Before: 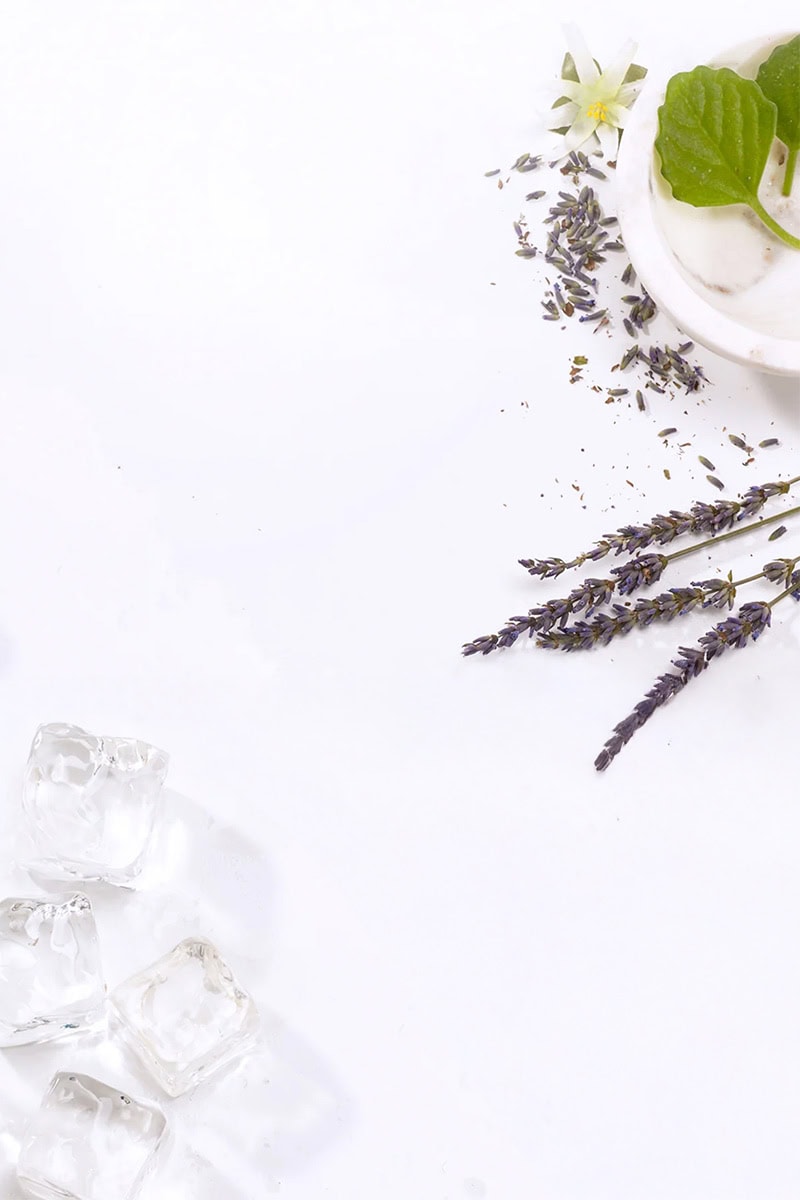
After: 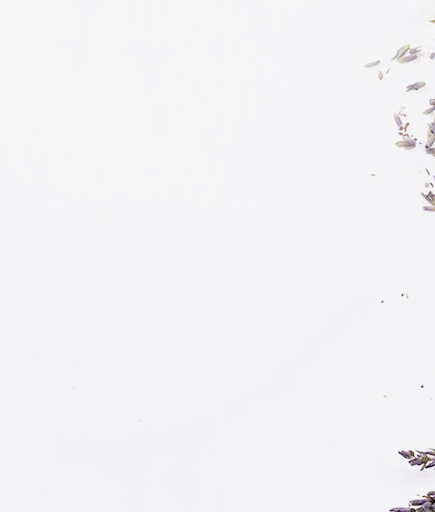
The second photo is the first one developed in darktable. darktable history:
crop: left 15.008%, top 9.133%, right 30.6%, bottom 48.189%
exposure: black level correction 0, exposure 0.696 EV, compensate highlight preservation false
filmic rgb: black relative exposure -5.12 EV, white relative exposure 3.96 EV, hardness 2.87, contrast 1.299, highlights saturation mix -30.6%, iterations of high-quality reconstruction 0
